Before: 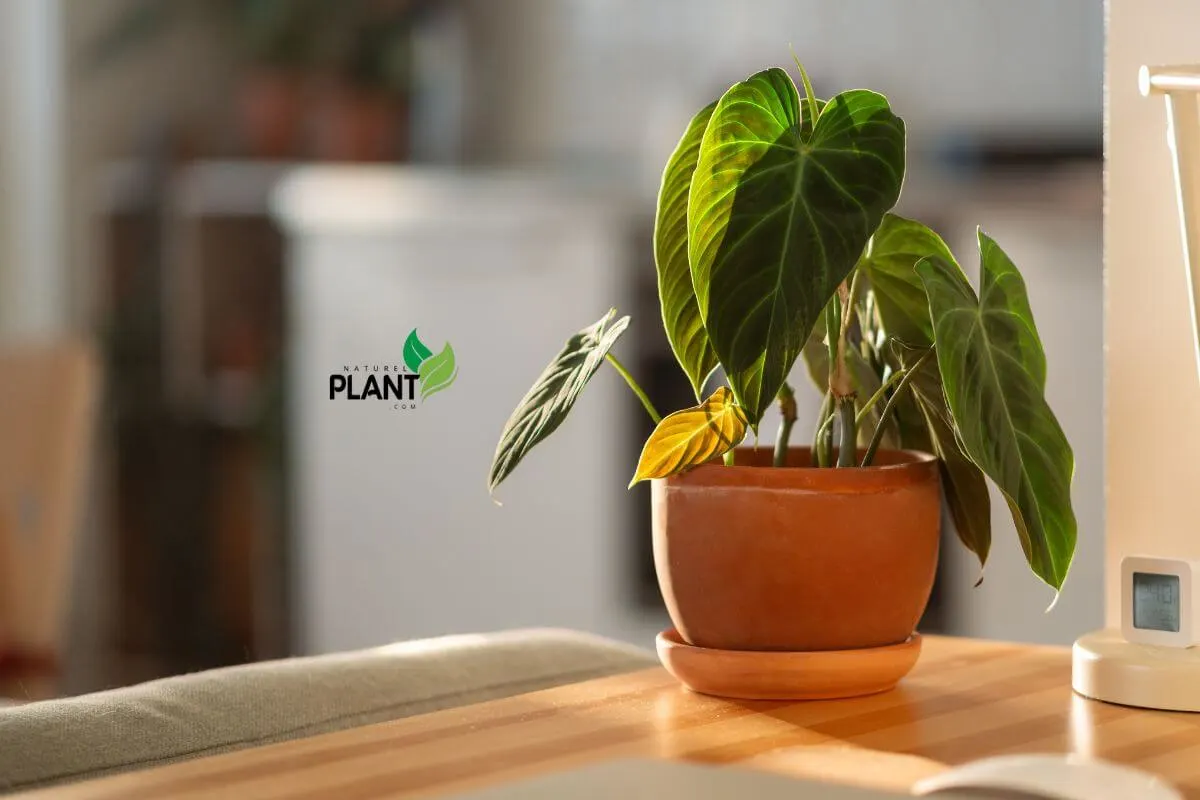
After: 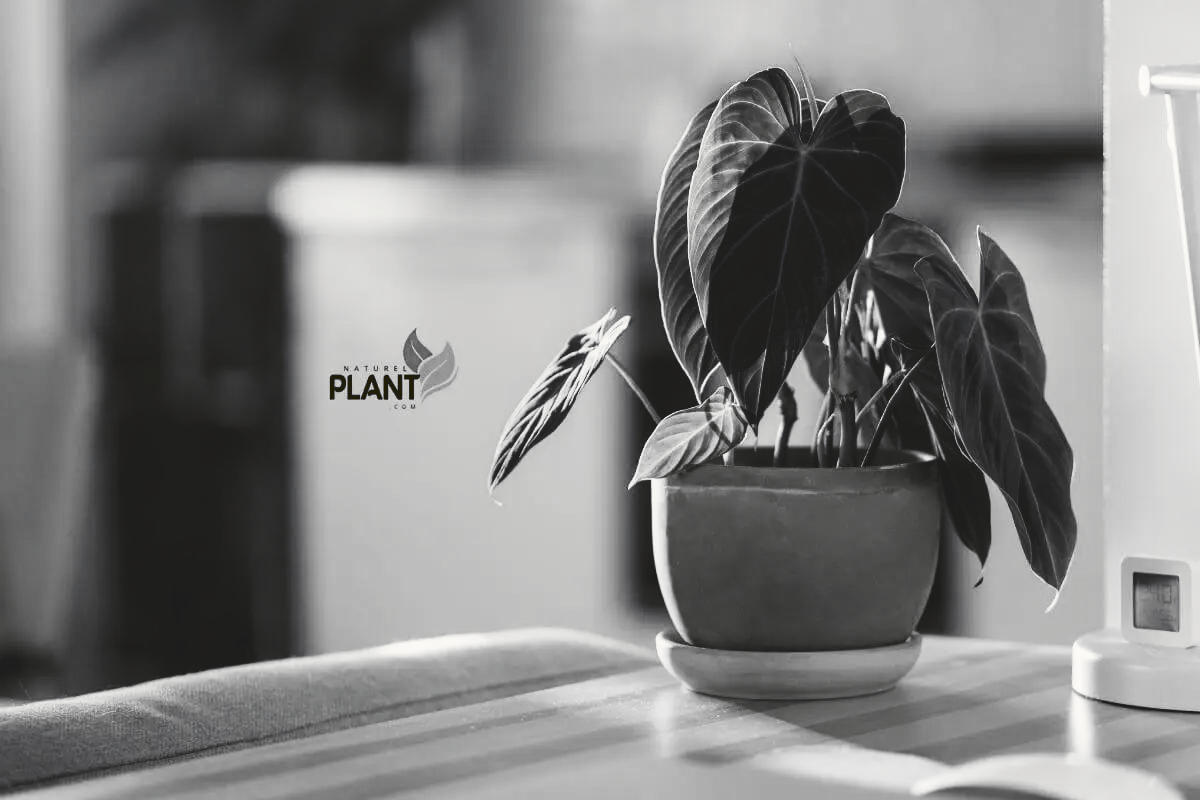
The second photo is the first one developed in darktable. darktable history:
tone curve: curves: ch0 [(0, 0) (0.003, 0.103) (0.011, 0.103) (0.025, 0.105) (0.044, 0.108) (0.069, 0.108) (0.1, 0.111) (0.136, 0.121) (0.177, 0.145) (0.224, 0.174) (0.277, 0.223) (0.335, 0.289) (0.399, 0.374) (0.468, 0.47) (0.543, 0.579) (0.623, 0.687) (0.709, 0.787) (0.801, 0.879) (0.898, 0.942) (1, 1)], preserve colors none
color look up table: target L [91.64, 90.24, 85.98, 81.69, 74.42, 56.83, 55.54, 56.83, 46.97, 43.46, 37.41, 15.16, 13.71, 9.263, 201, 80.6, 75.15, 71.22, 58.12, 62.97, 54.5, 46.16, 20.79, 26.65, 19.4, 0.488, 95.84, 80.24, 72.58, 68.49, 78.43, 78.43, 49.37, 49.1, 74.05, 35.44, 25.76, 34.45, 15.16, 0.518, 95.84, 80.97, 78.07, 74.05, 68.49, 50.96, 50.17, 47.24, 24.42], target a [-0.1, -0.003, -0.002, -0.001, 0, 0.001 ×6, -0.13, 0, -0.764, 0, 0, 0, 0.001 ×5, -0.126, 0, 0, 0, -0.29, 0, 0, 0.001, 0, 0, 0.001, 0.001, 0, 0.001, 0, 0, -0.13, 0, -0.29, 0, -0.002, 0, 0.001 ×4, 0], target b [1.237, 0.024, 0.024, 0.002, 0.002, -0.005 ×5, -0.004, 1.659, -0.001, 10.25, -0.001, 0.002, 0.002, -0.005 ×5, 1.59, -0.002, -0.001, 0, 3.633, 0.002, 0.002, -0.005, 0.002, 0.002, -0.005, -0.005, 0.002, -0.005, -0.002, -0.001, 1.659, 0, 3.633, 0.002, 0.023, 0.002, -0.005 ×4, 0.005], num patches 49
